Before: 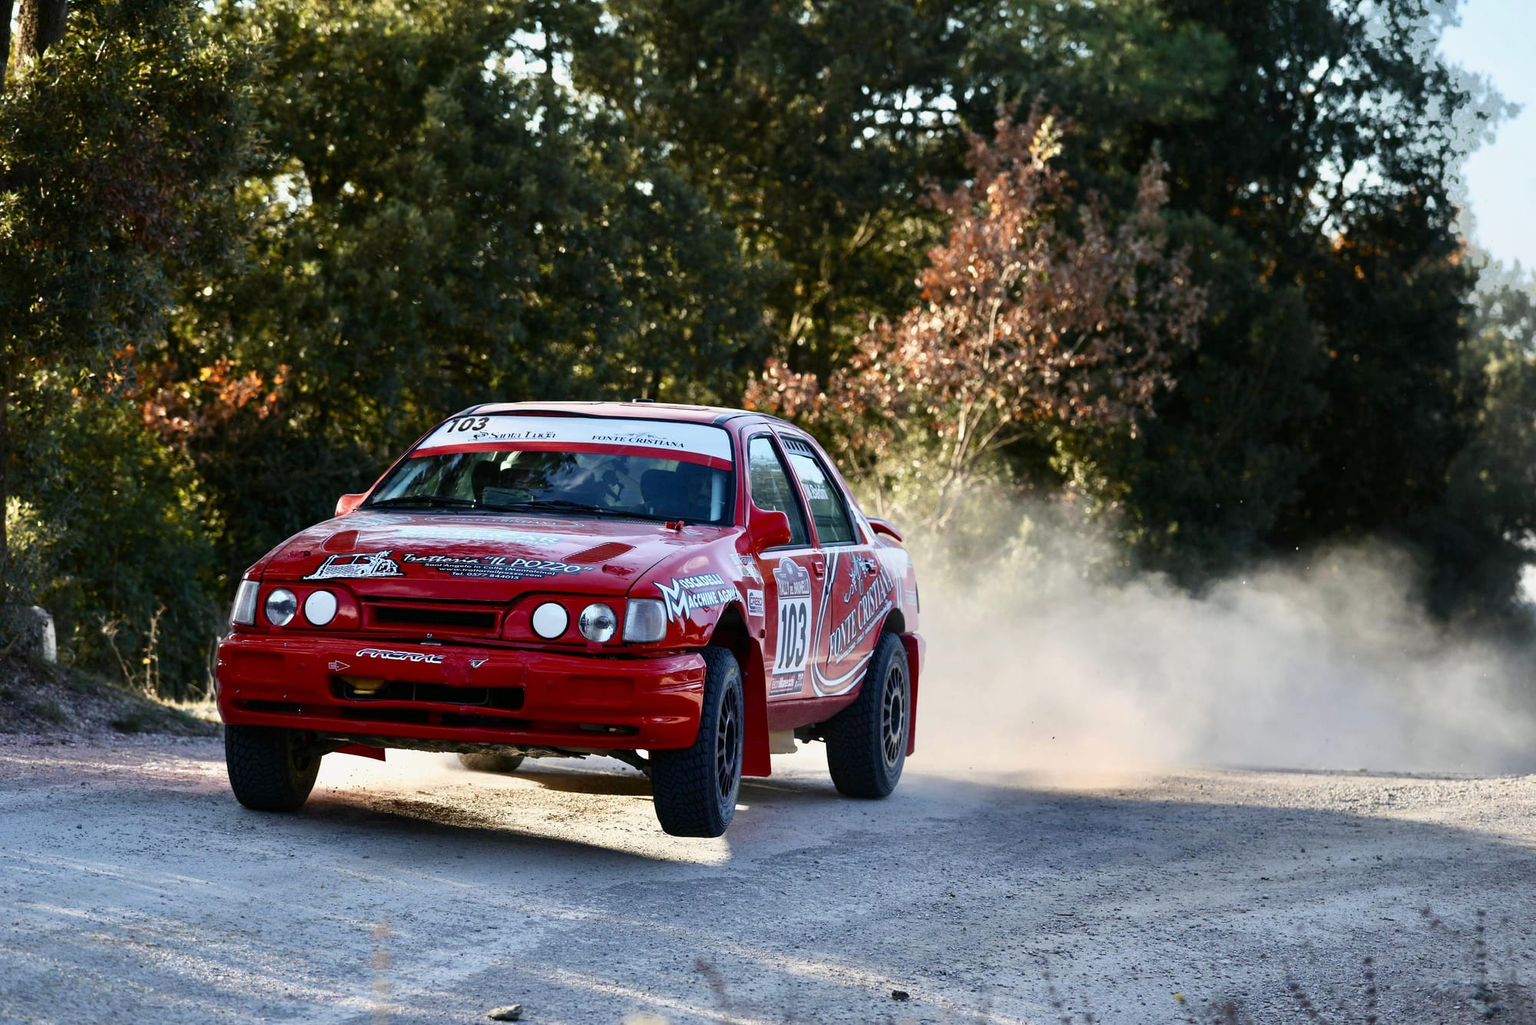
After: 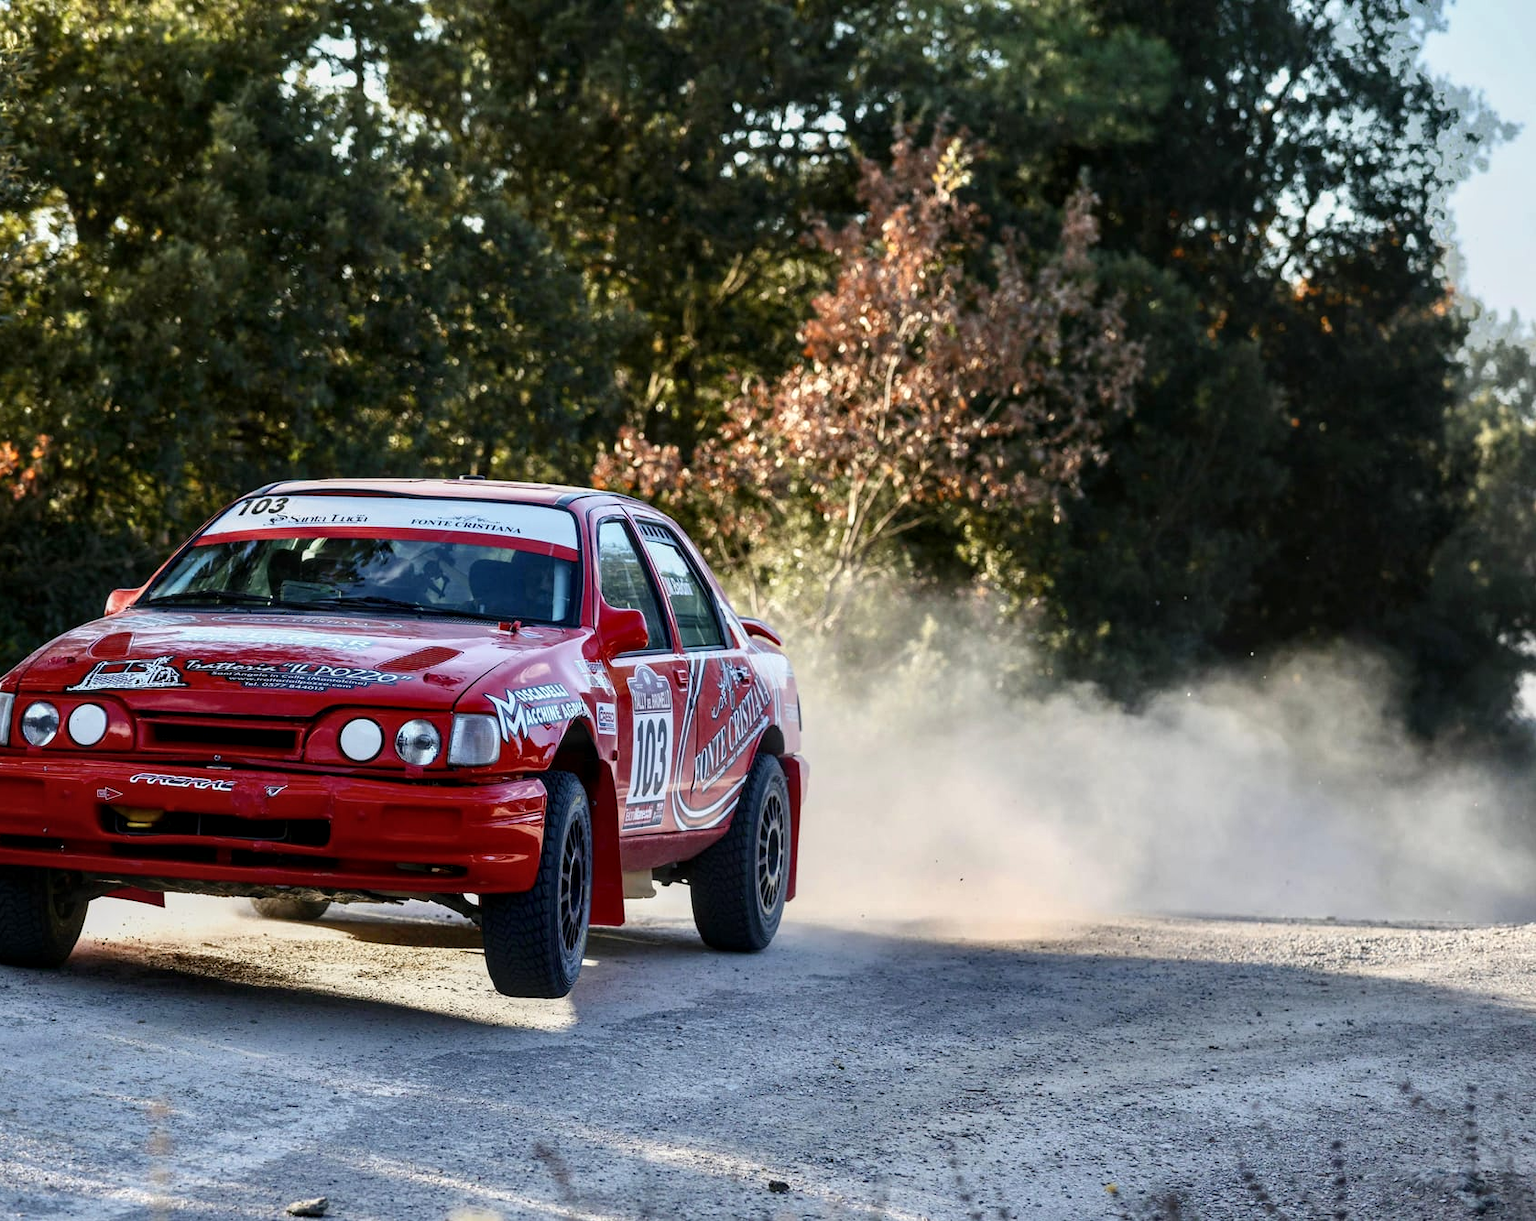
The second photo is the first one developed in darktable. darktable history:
local contrast: on, module defaults
crop: left 16.145%
